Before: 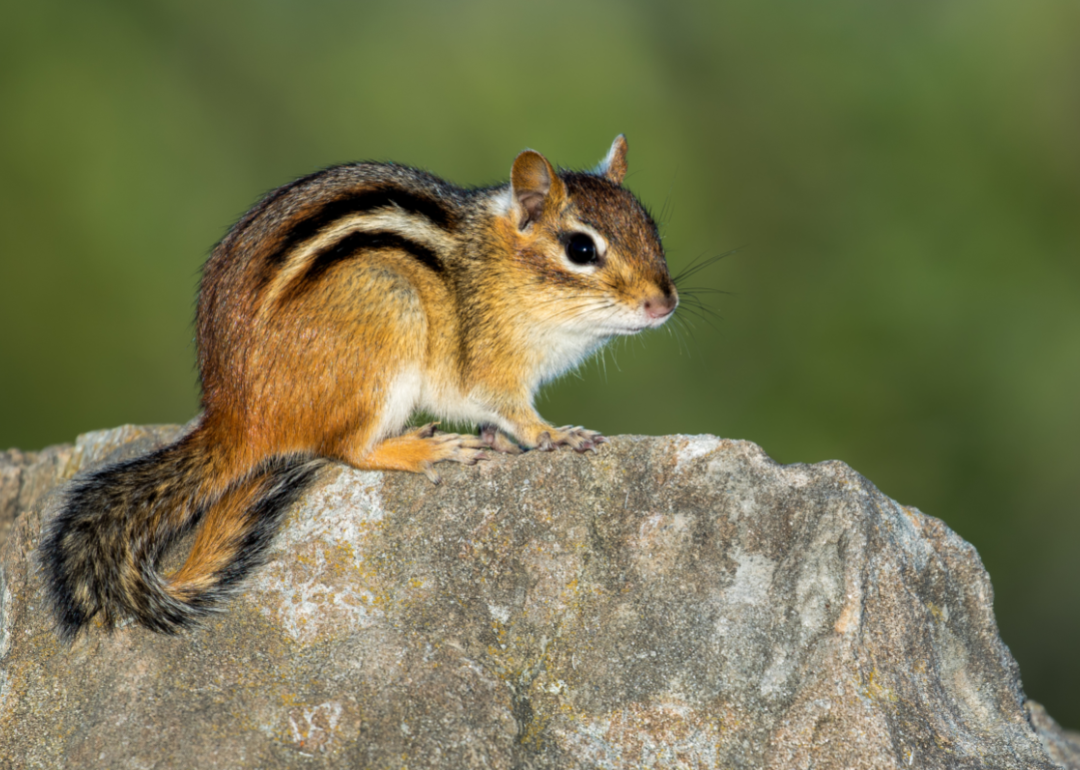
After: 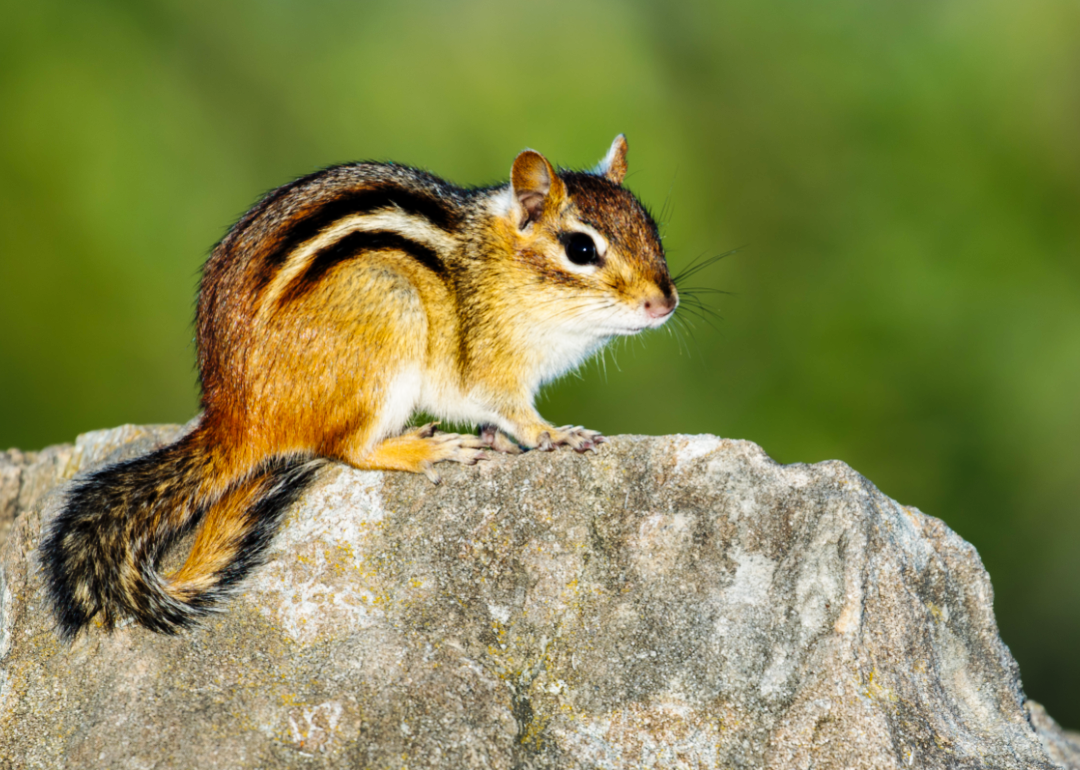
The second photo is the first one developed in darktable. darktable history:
shadows and highlights: low approximation 0.01, soften with gaussian
base curve: curves: ch0 [(0, 0) (0.036, 0.025) (0.121, 0.166) (0.206, 0.329) (0.605, 0.79) (1, 1)], preserve colors none
